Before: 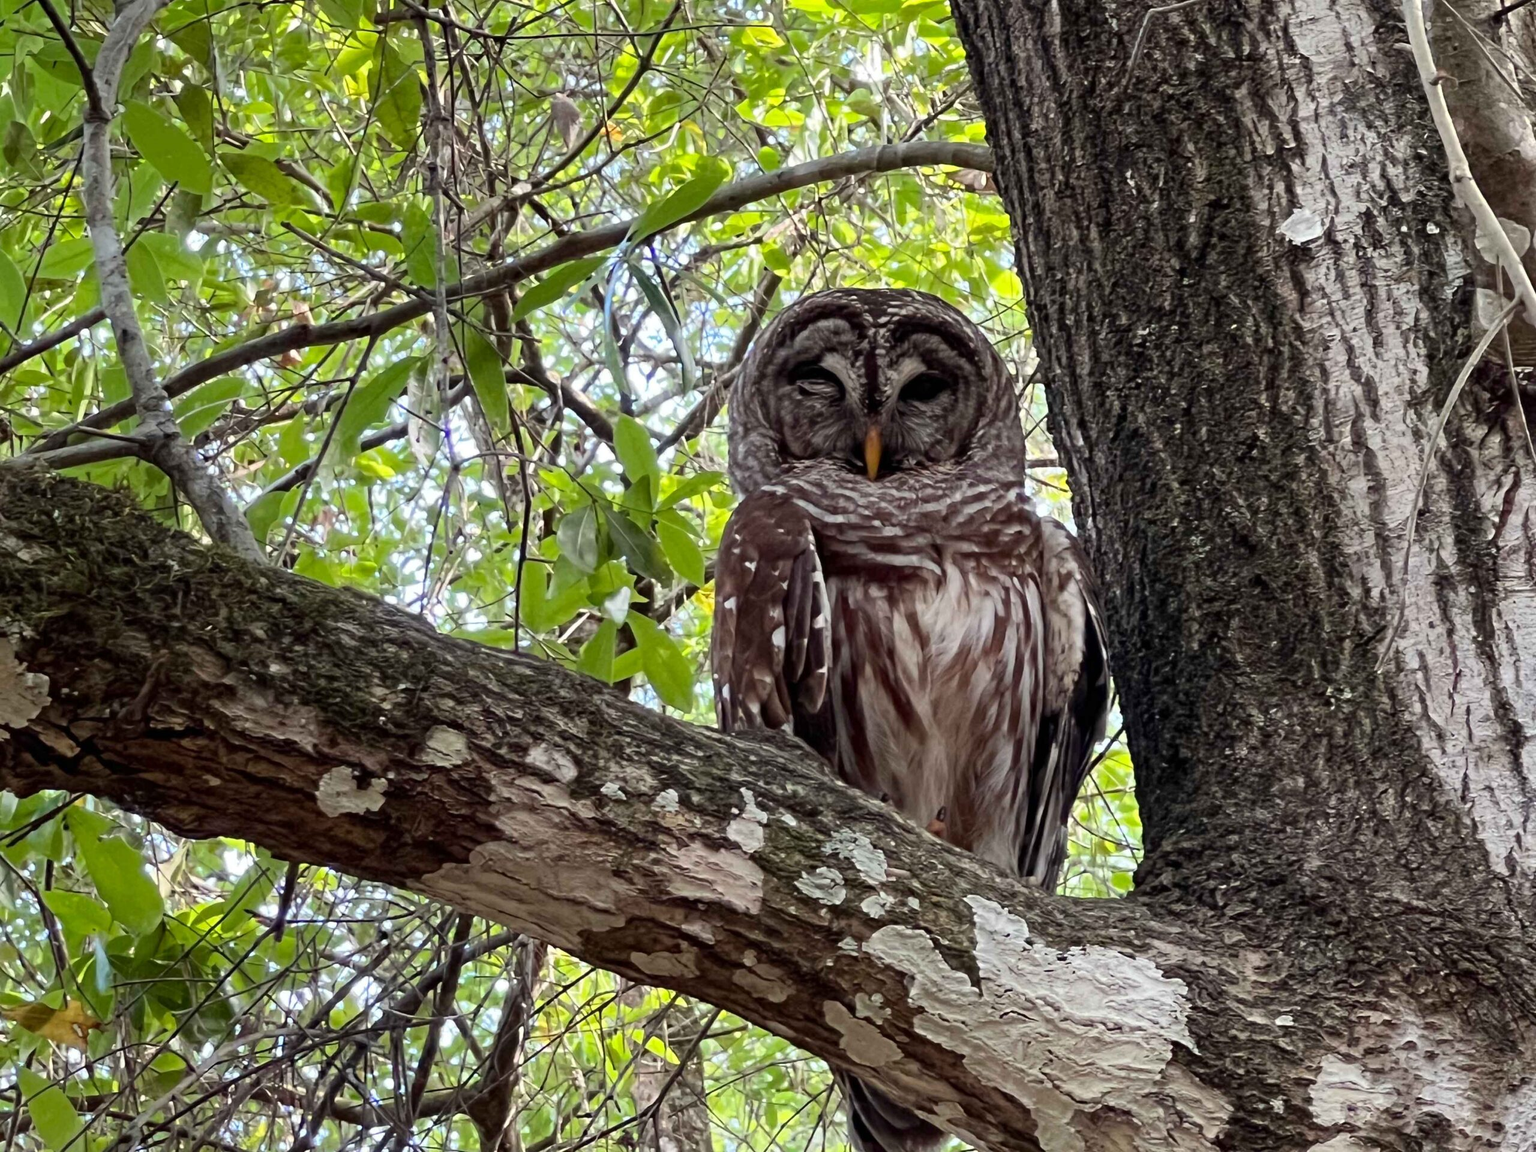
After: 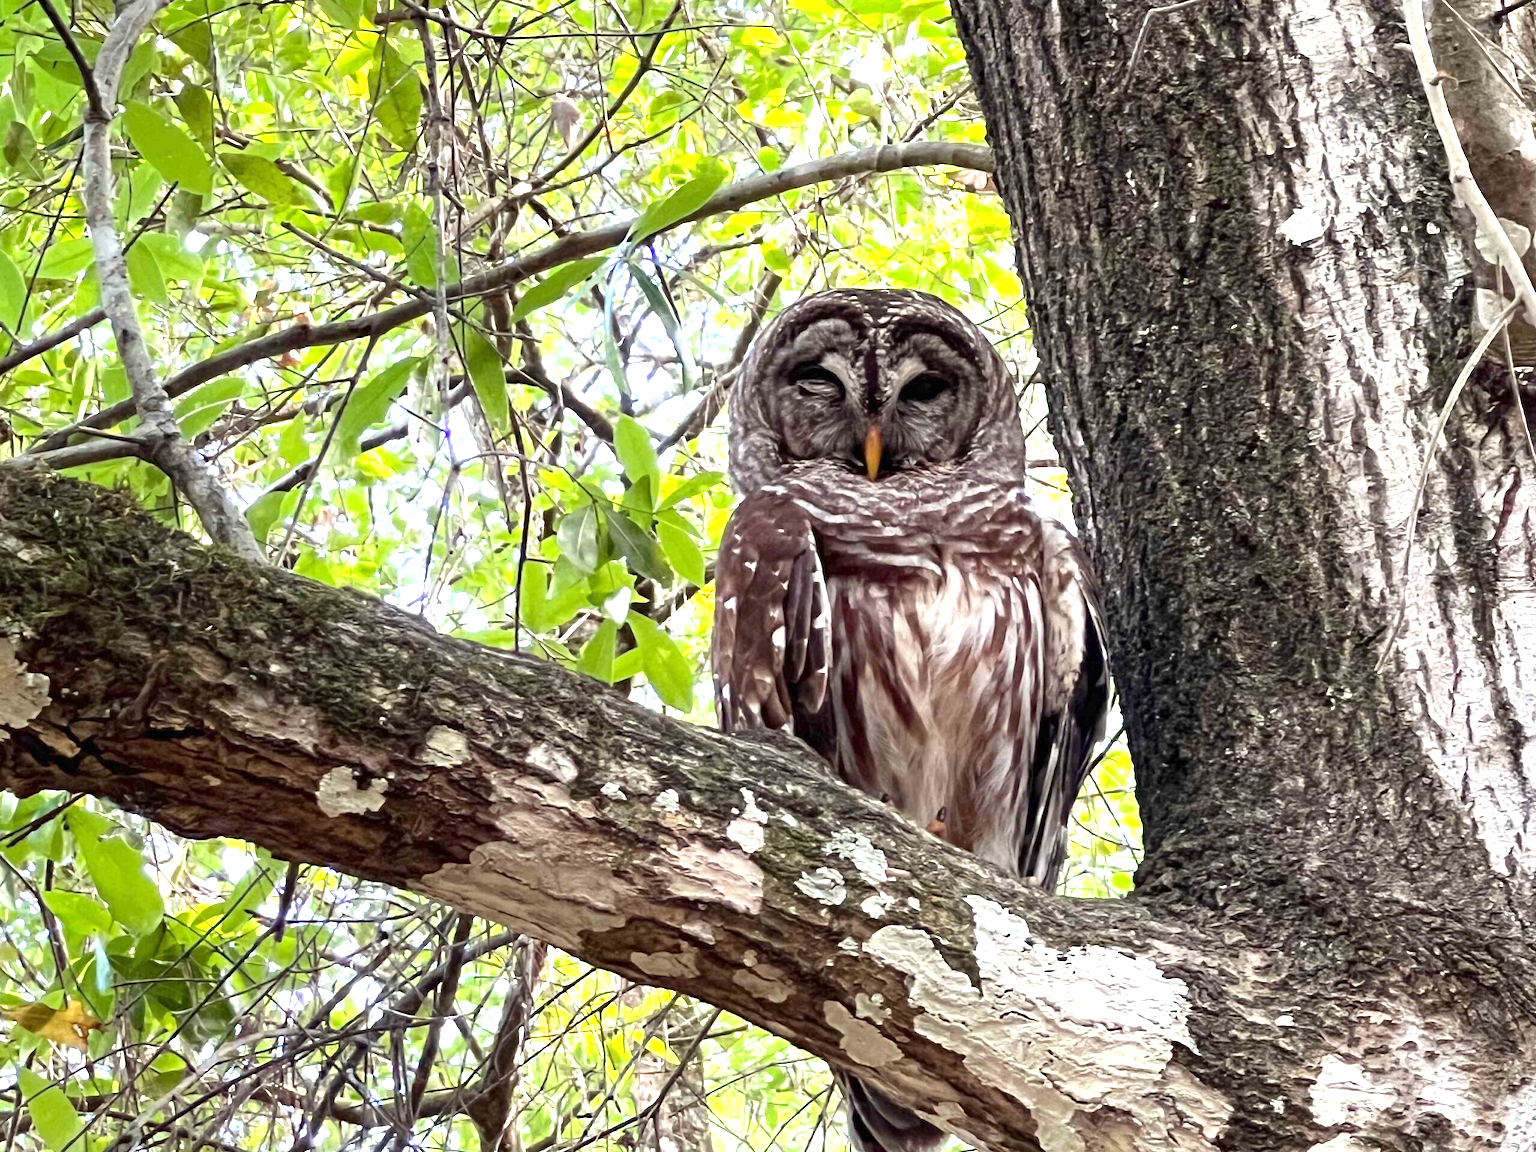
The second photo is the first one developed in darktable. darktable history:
exposure: exposure 1.202 EV, compensate exposure bias true, compensate highlight preservation false
